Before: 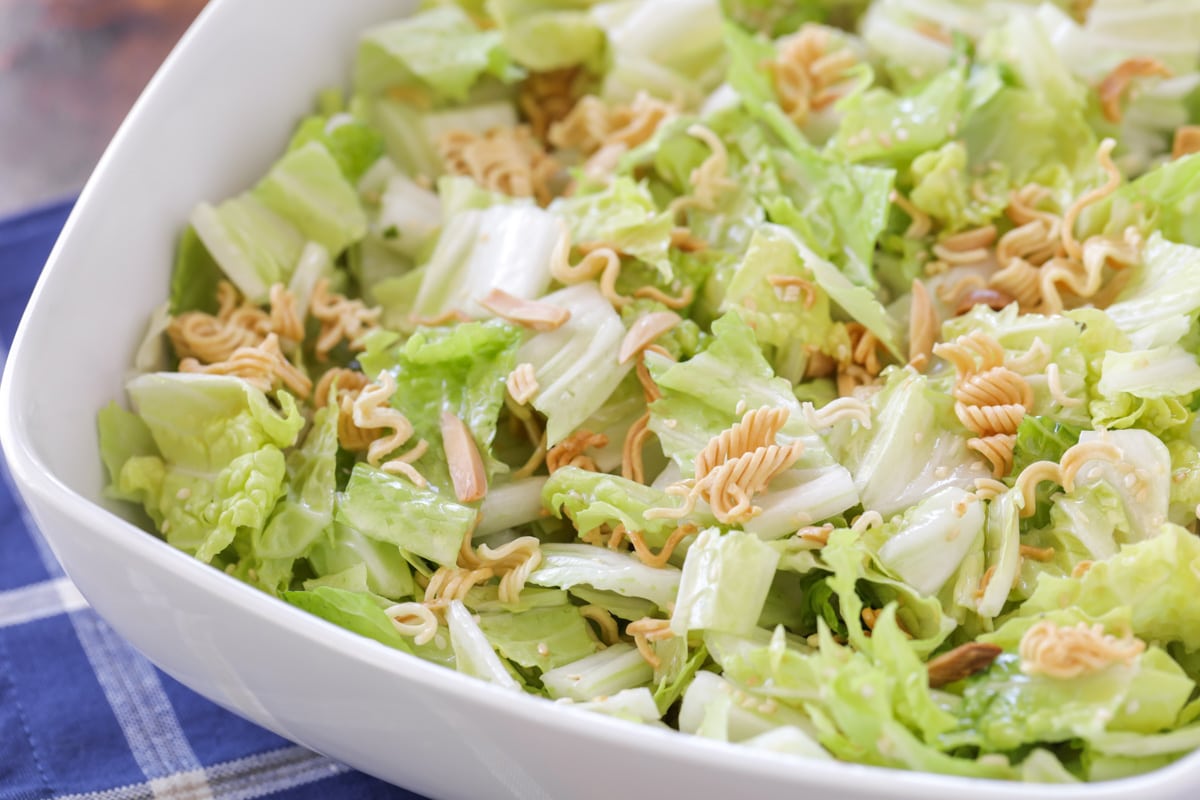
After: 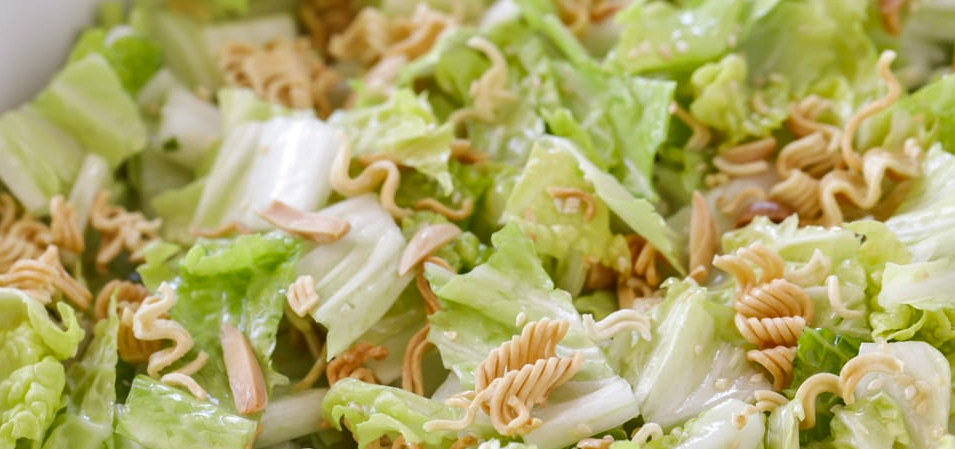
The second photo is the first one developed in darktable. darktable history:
crop: left 18.401%, top 11.08%, right 2.009%, bottom 32.72%
shadows and highlights: soften with gaussian
